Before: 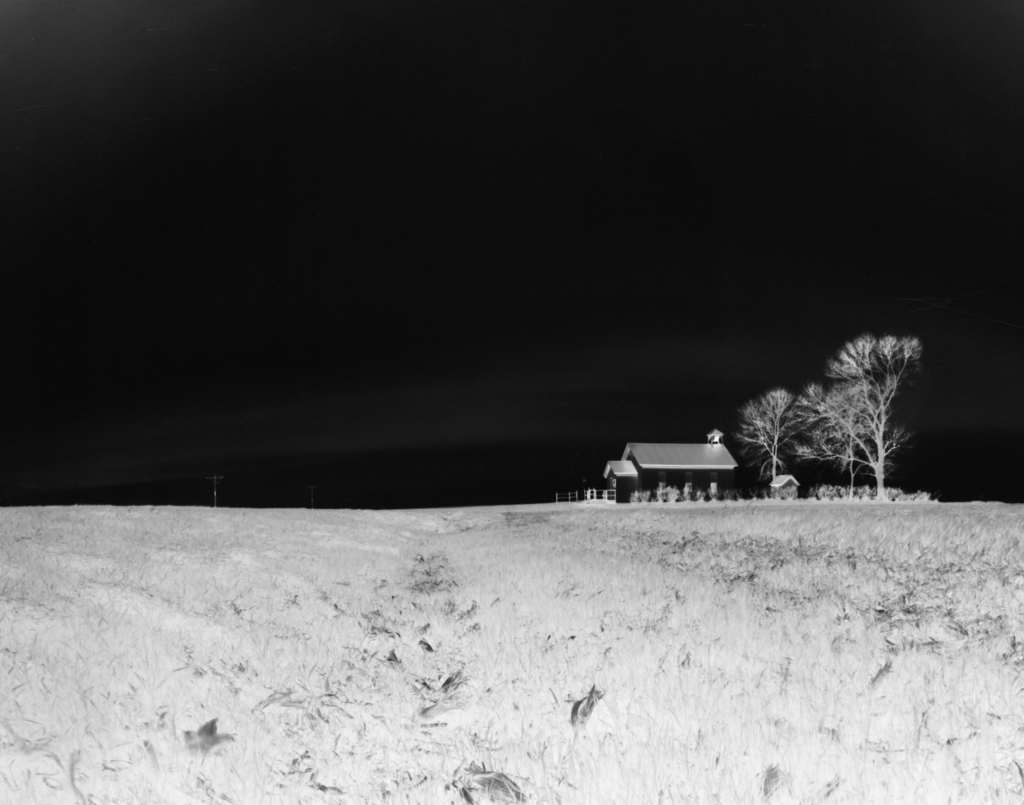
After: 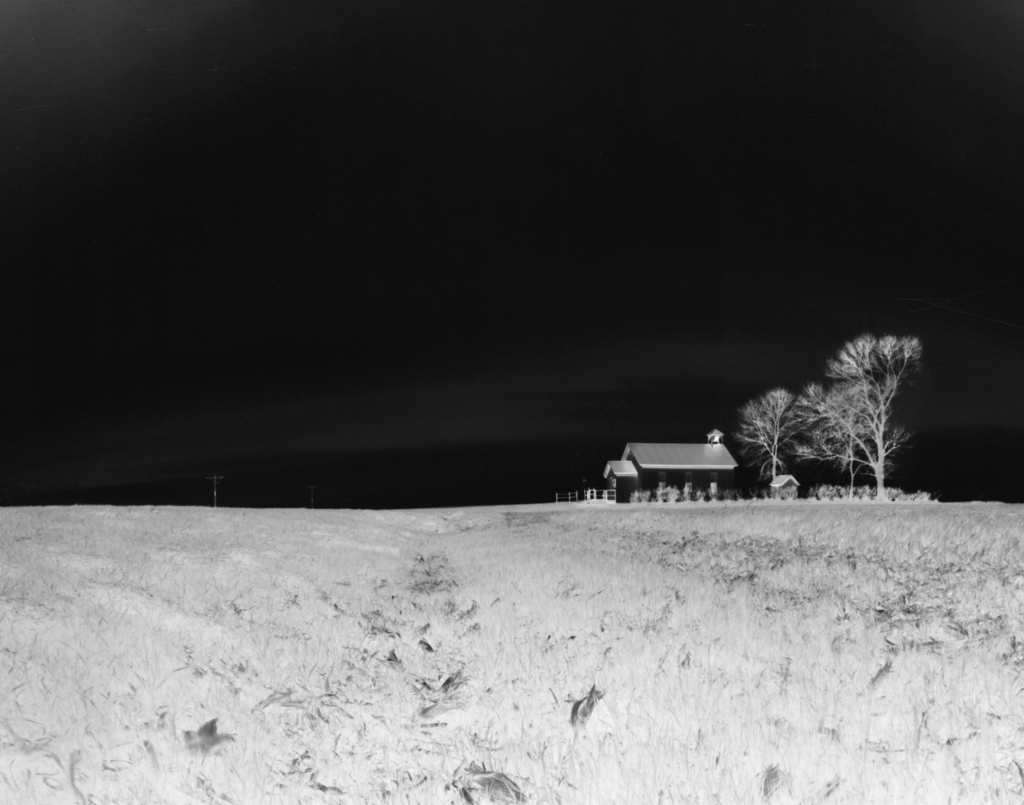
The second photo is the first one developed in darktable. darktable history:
shadows and highlights: shadows 25.76, highlights -25.58
